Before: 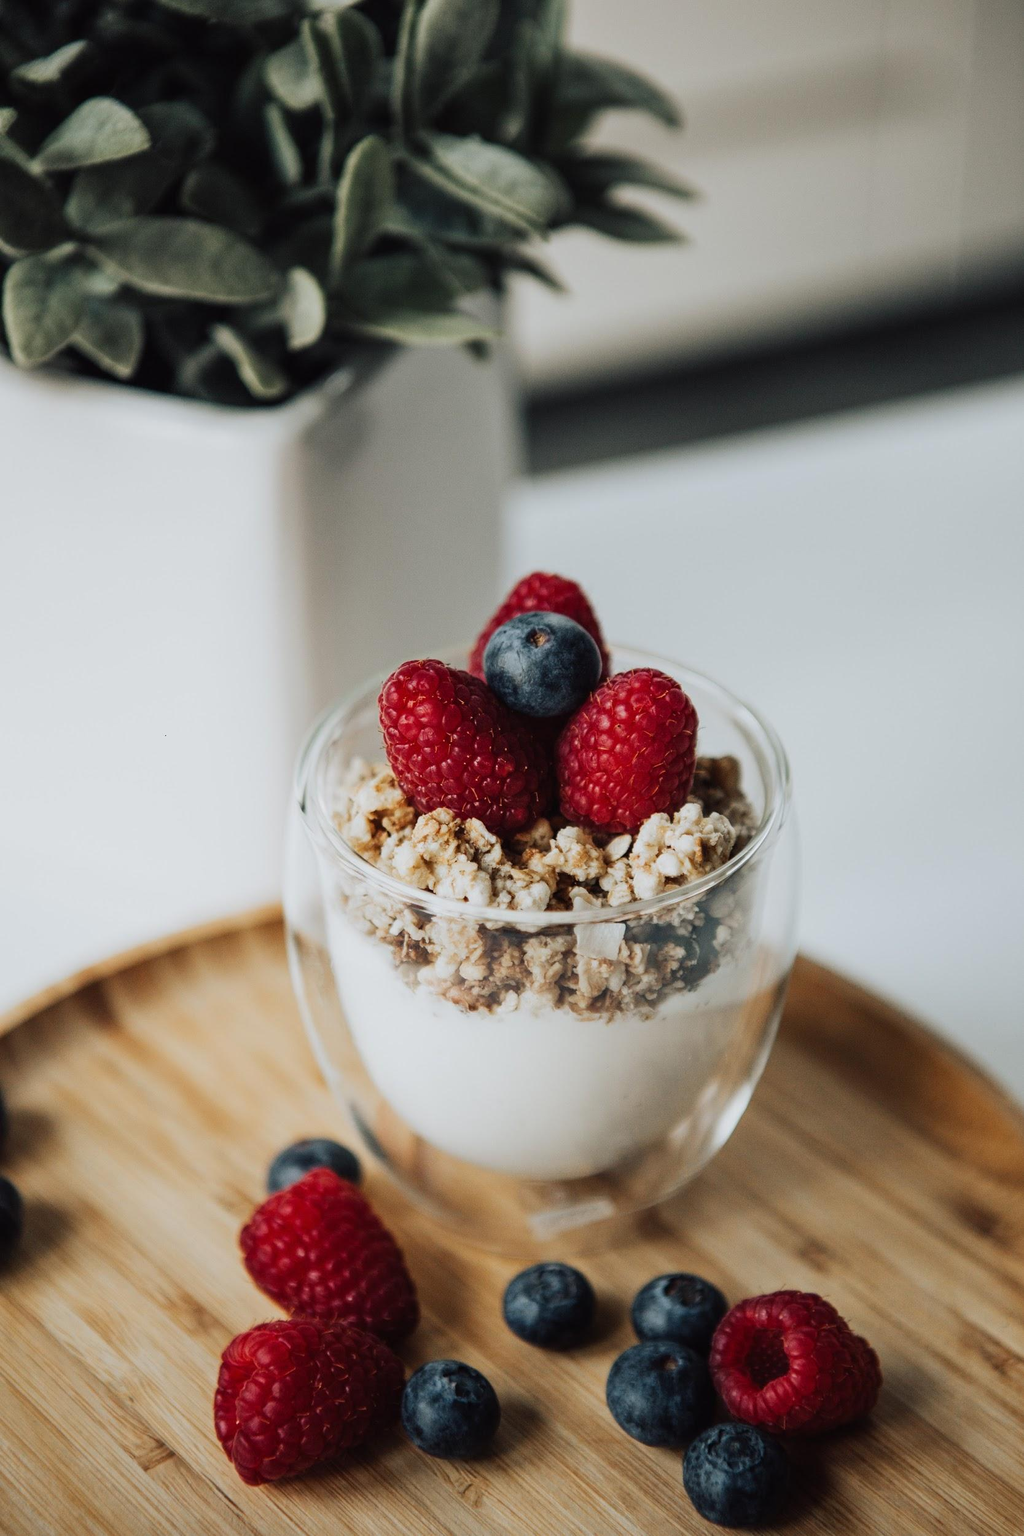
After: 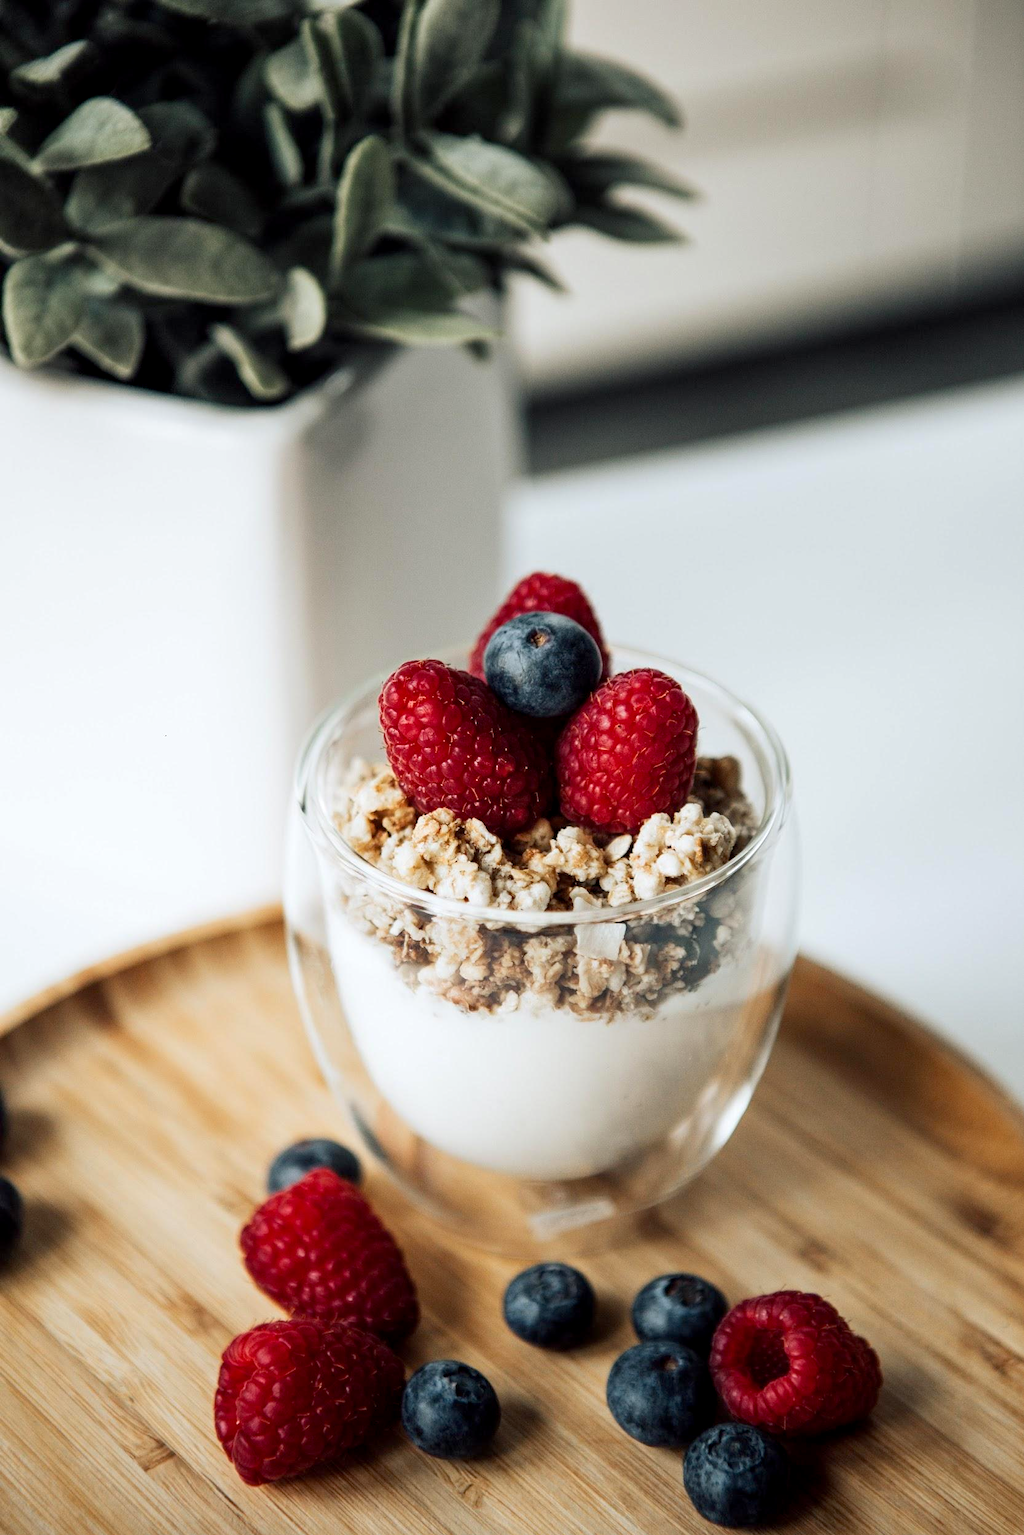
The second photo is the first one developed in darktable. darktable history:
exposure: black level correction 0.003, exposure 0.383 EV, compensate highlight preservation false
tone equalizer: on, module defaults
